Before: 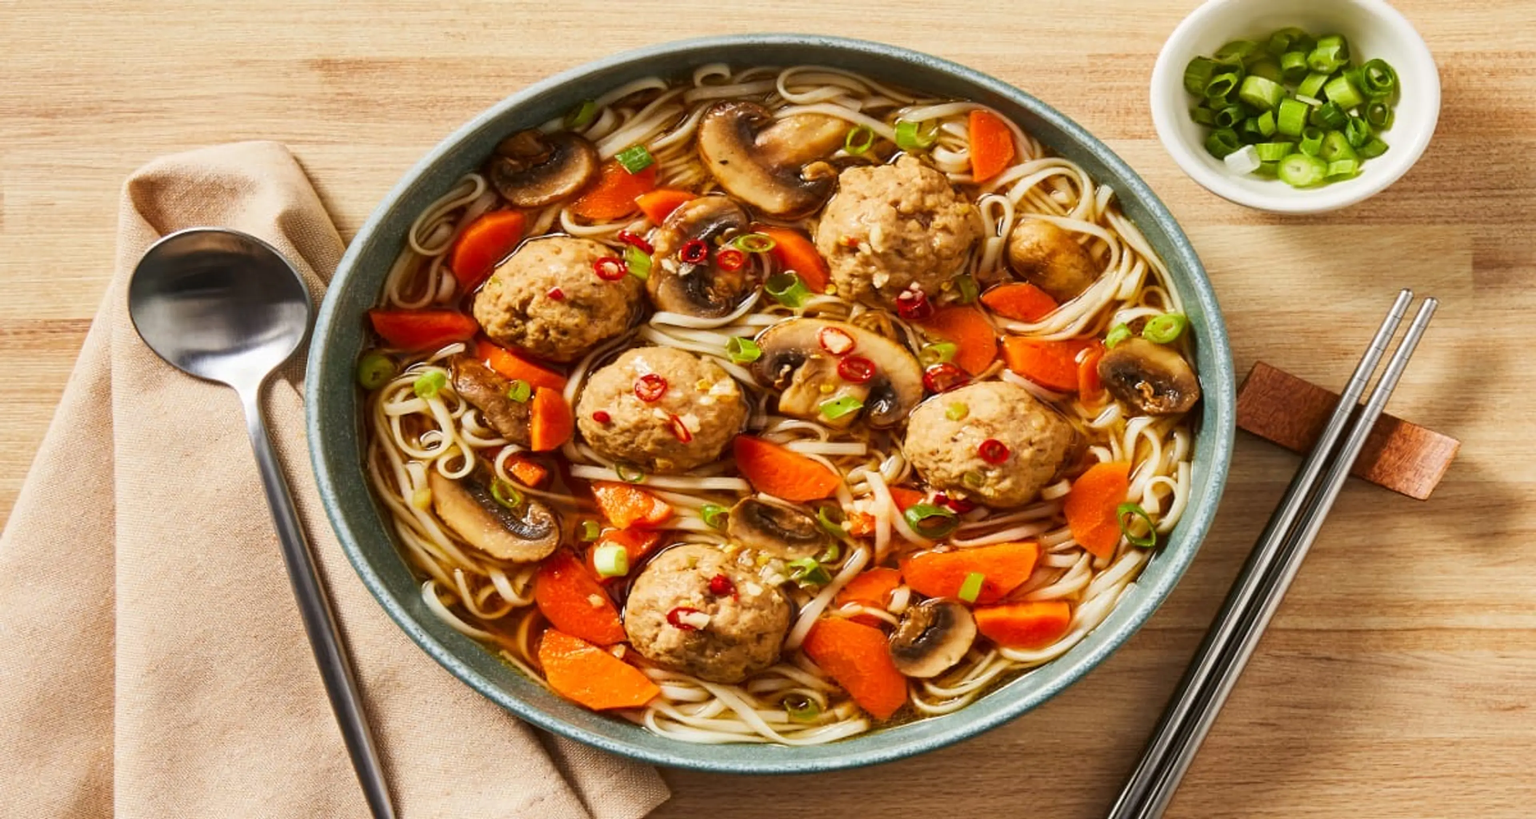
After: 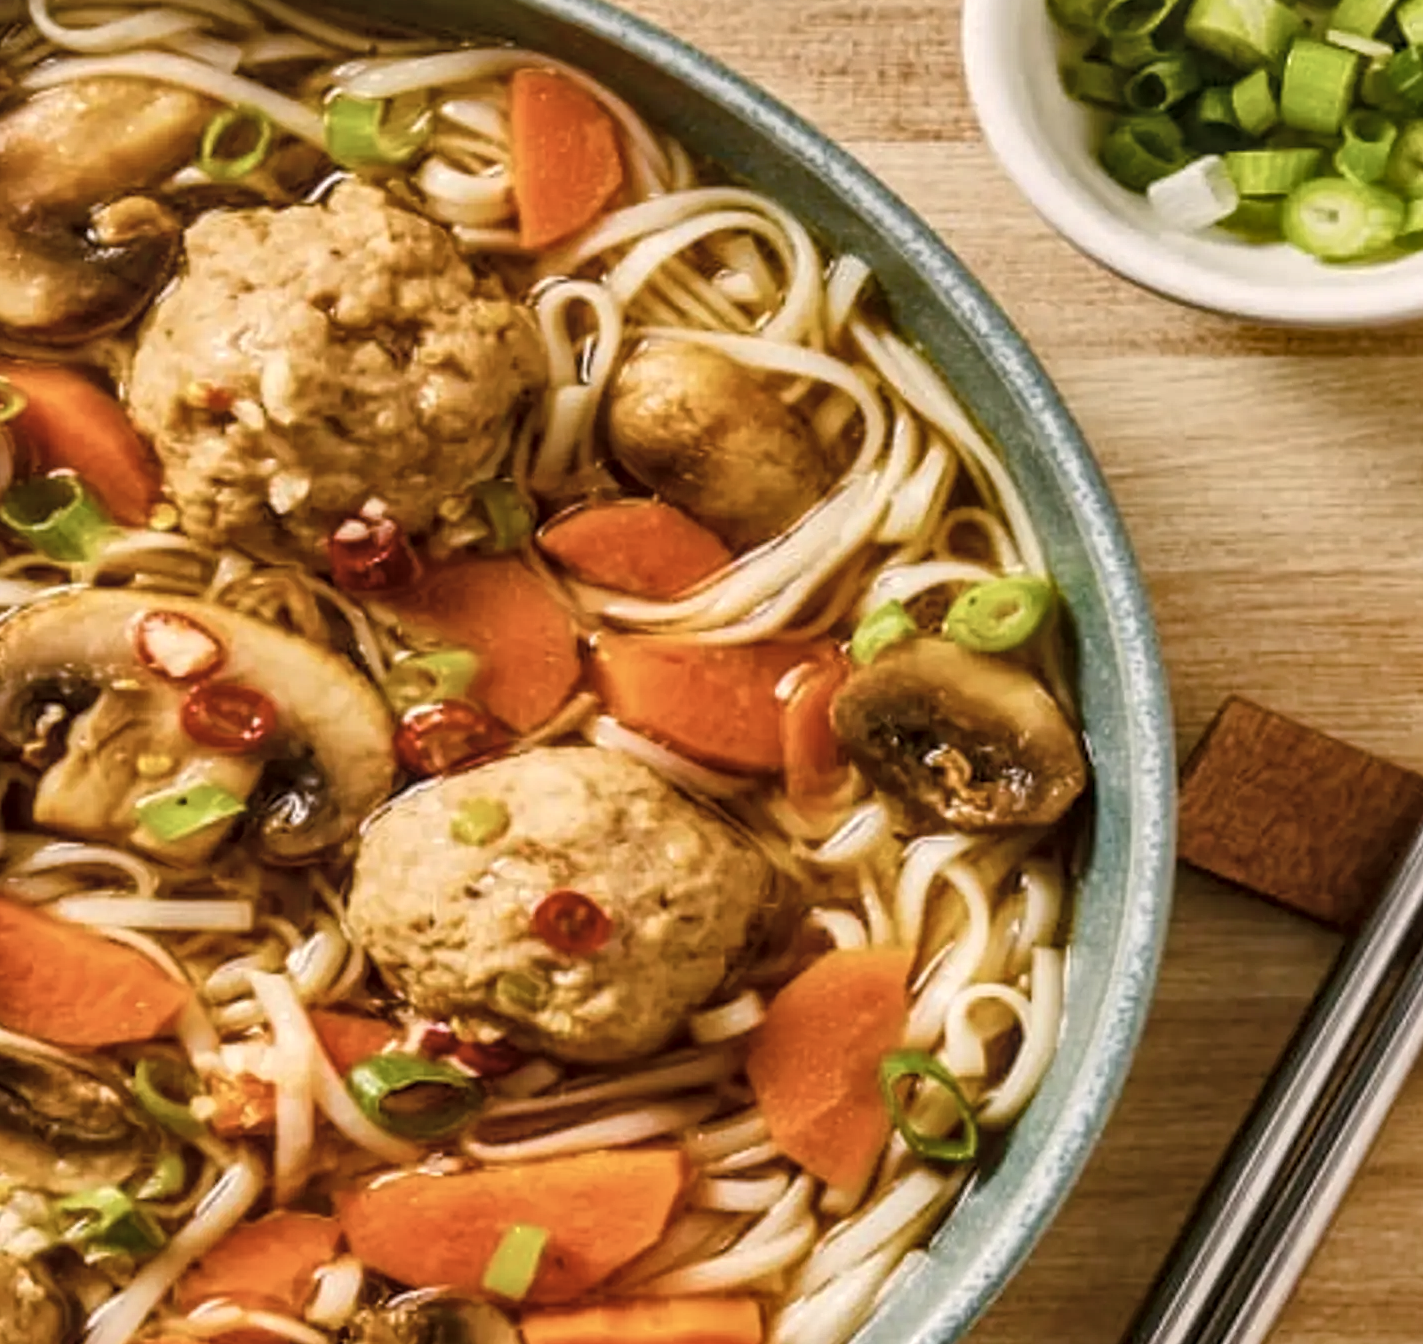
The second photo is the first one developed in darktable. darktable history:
color correction: highlights a* 5.54, highlights b* 5.15, saturation 0.643
crop and rotate: left 49.829%, top 10.118%, right 13.108%, bottom 24.211%
local contrast: on, module defaults
tone equalizer: on, module defaults
shadows and highlights: shadows 30.57, highlights -62.83, soften with gaussian
color balance rgb: linear chroma grading › global chroma 15.318%, perceptual saturation grading › global saturation 20%, perceptual saturation grading › highlights -25.209%, perceptual saturation grading › shadows 24.225%, perceptual brilliance grading › global brilliance 2.665%, perceptual brilliance grading › highlights -3.055%, perceptual brilliance grading › shadows 2.748%, global vibrance 20%
